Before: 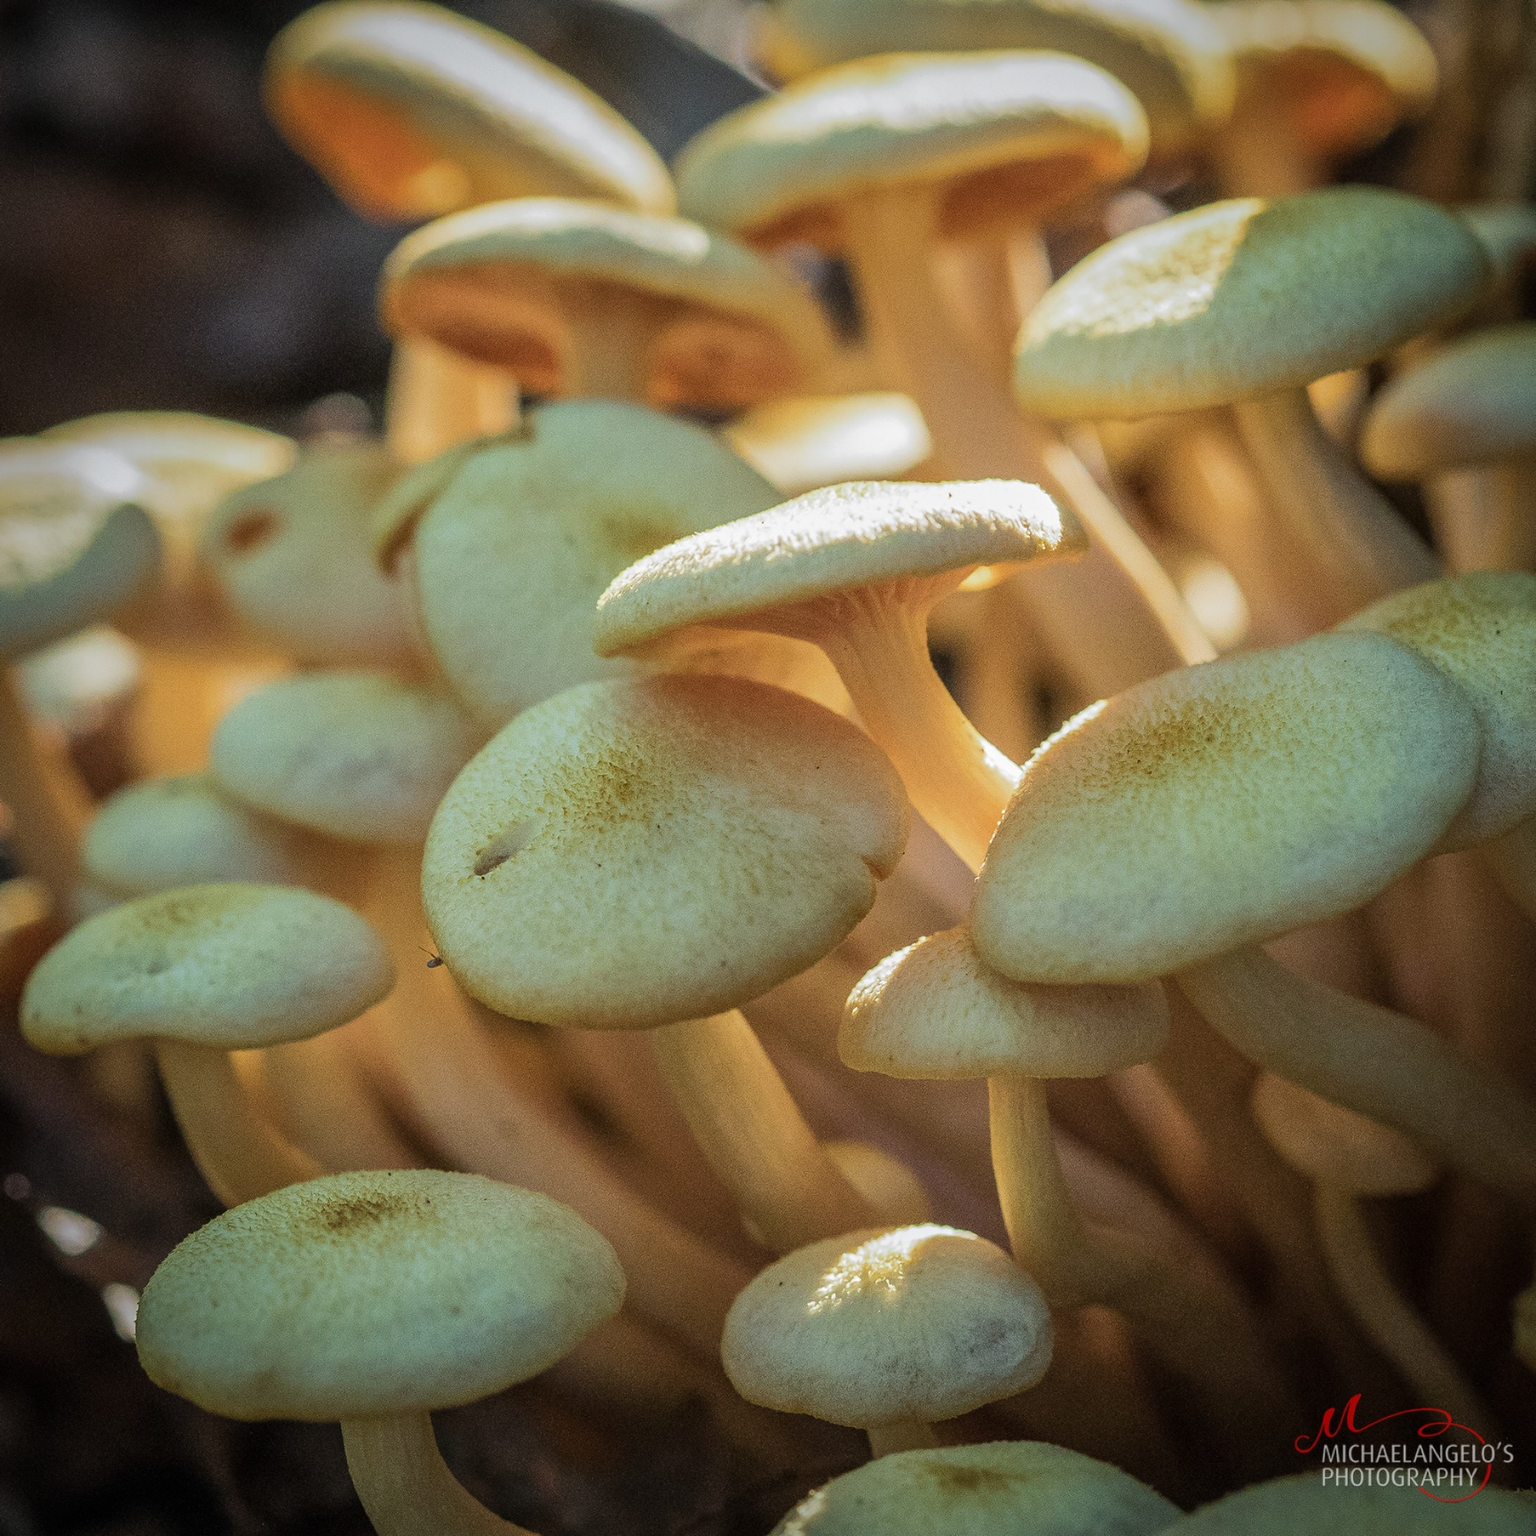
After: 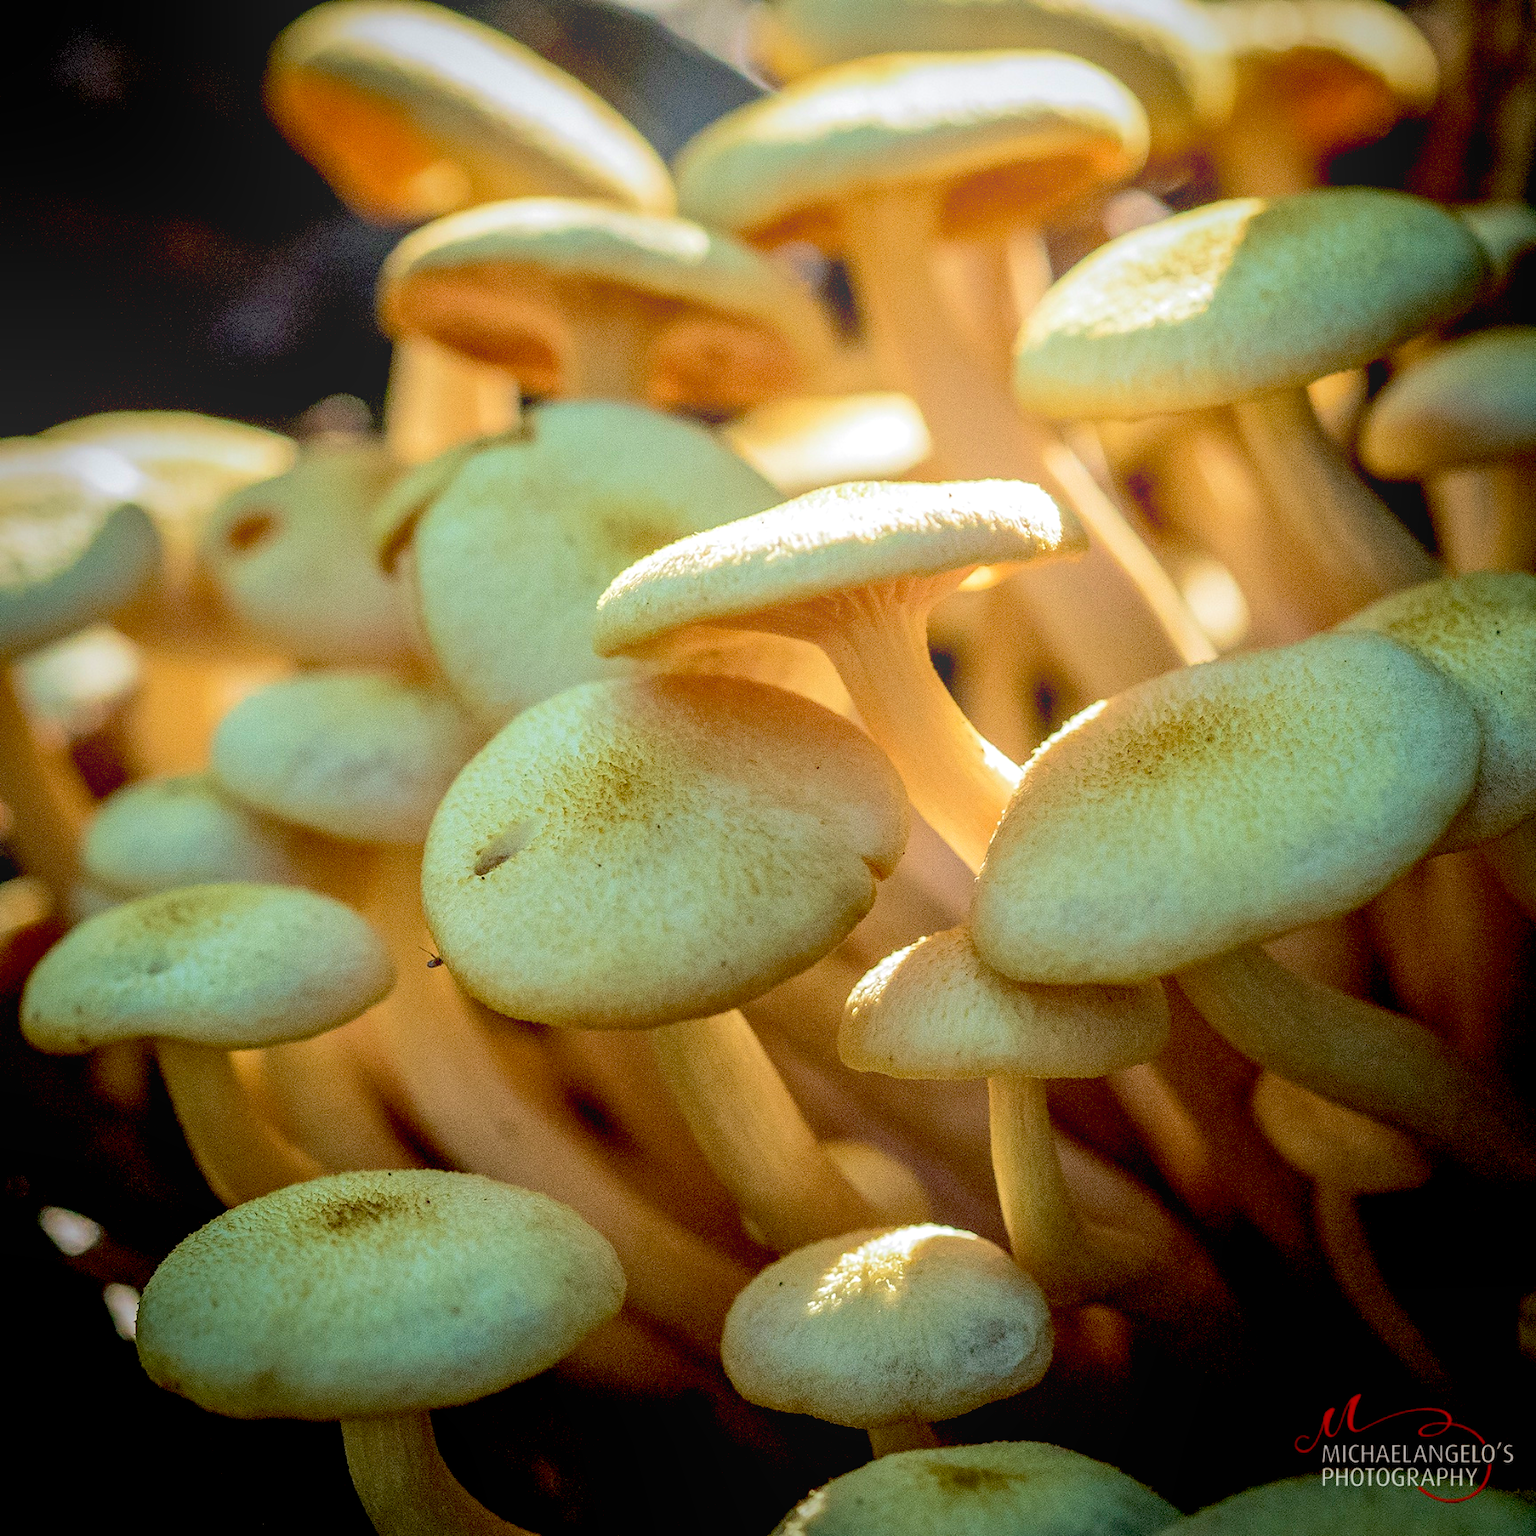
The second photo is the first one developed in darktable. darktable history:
bloom: size 40%
exposure: black level correction 0.031, exposure 0.304 EV, compensate highlight preservation false
velvia: on, module defaults
